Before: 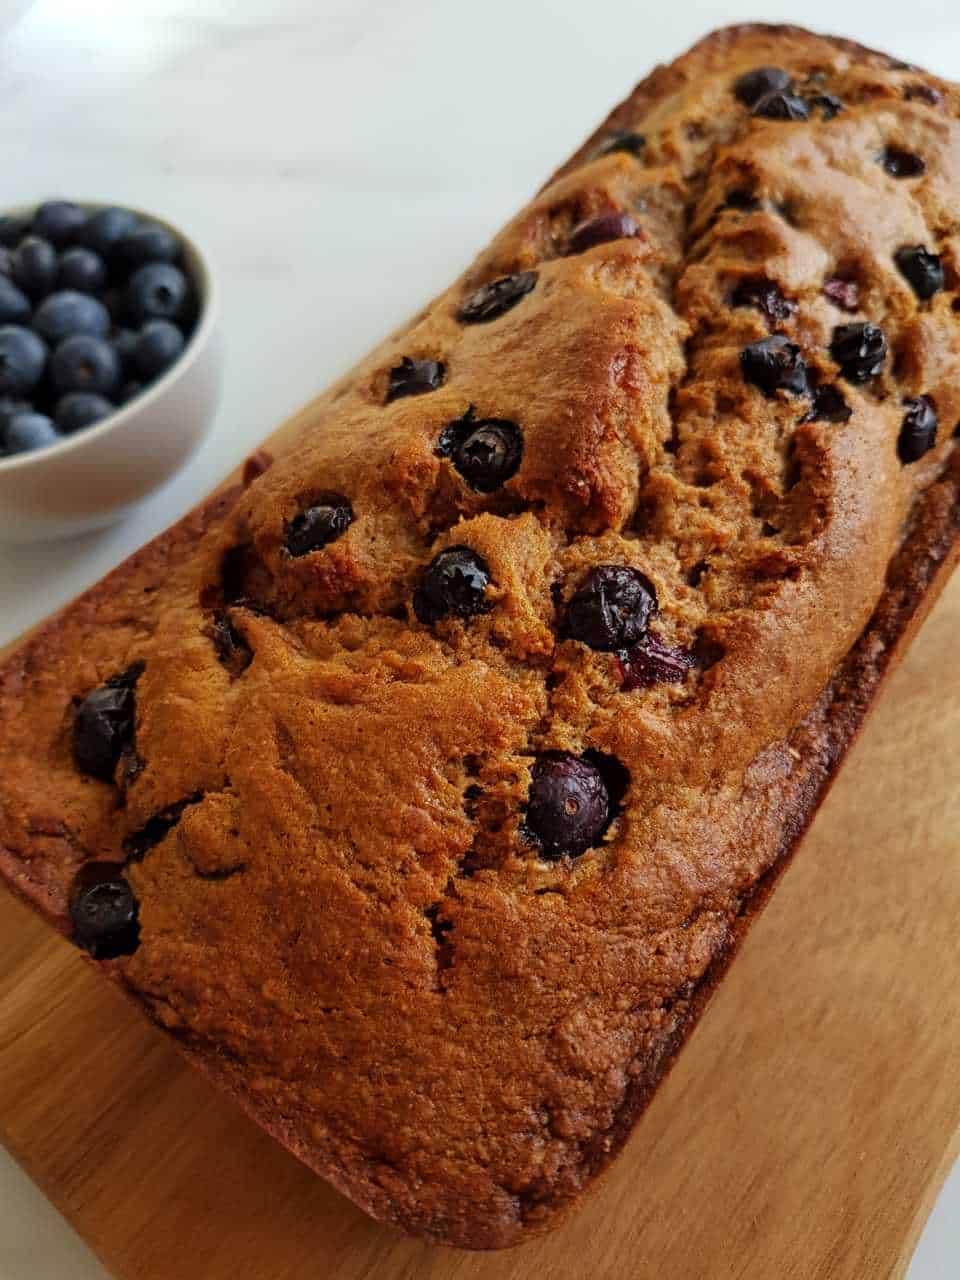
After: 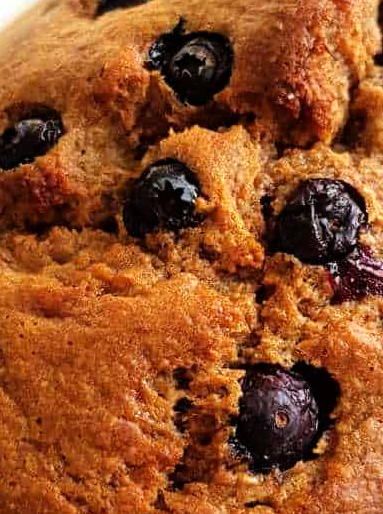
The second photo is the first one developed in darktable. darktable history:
crop: left 30.219%, top 30.241%, right 29.806%, bottom 29.6%
tone equalizer: -8 EV -0.782 EV, -7 EV -0.708 EV, -6 EV -0.602 EV, -5 EV -0.364 EV, -3 EV 0.383 EV, -2 EV 0.6 EV, -1 EV 0.686 EV, +0 EV 0.757 EV
